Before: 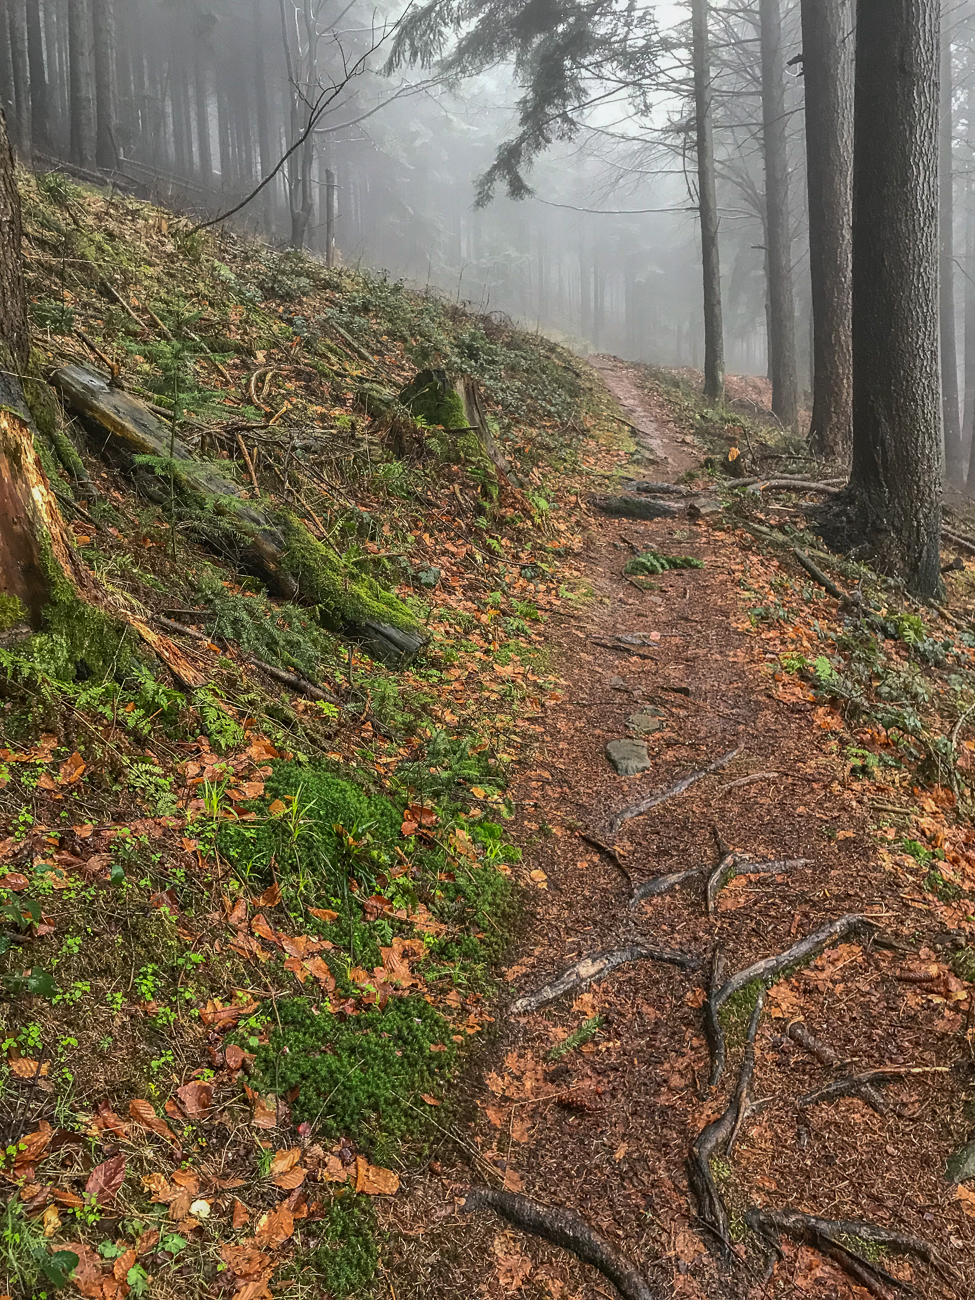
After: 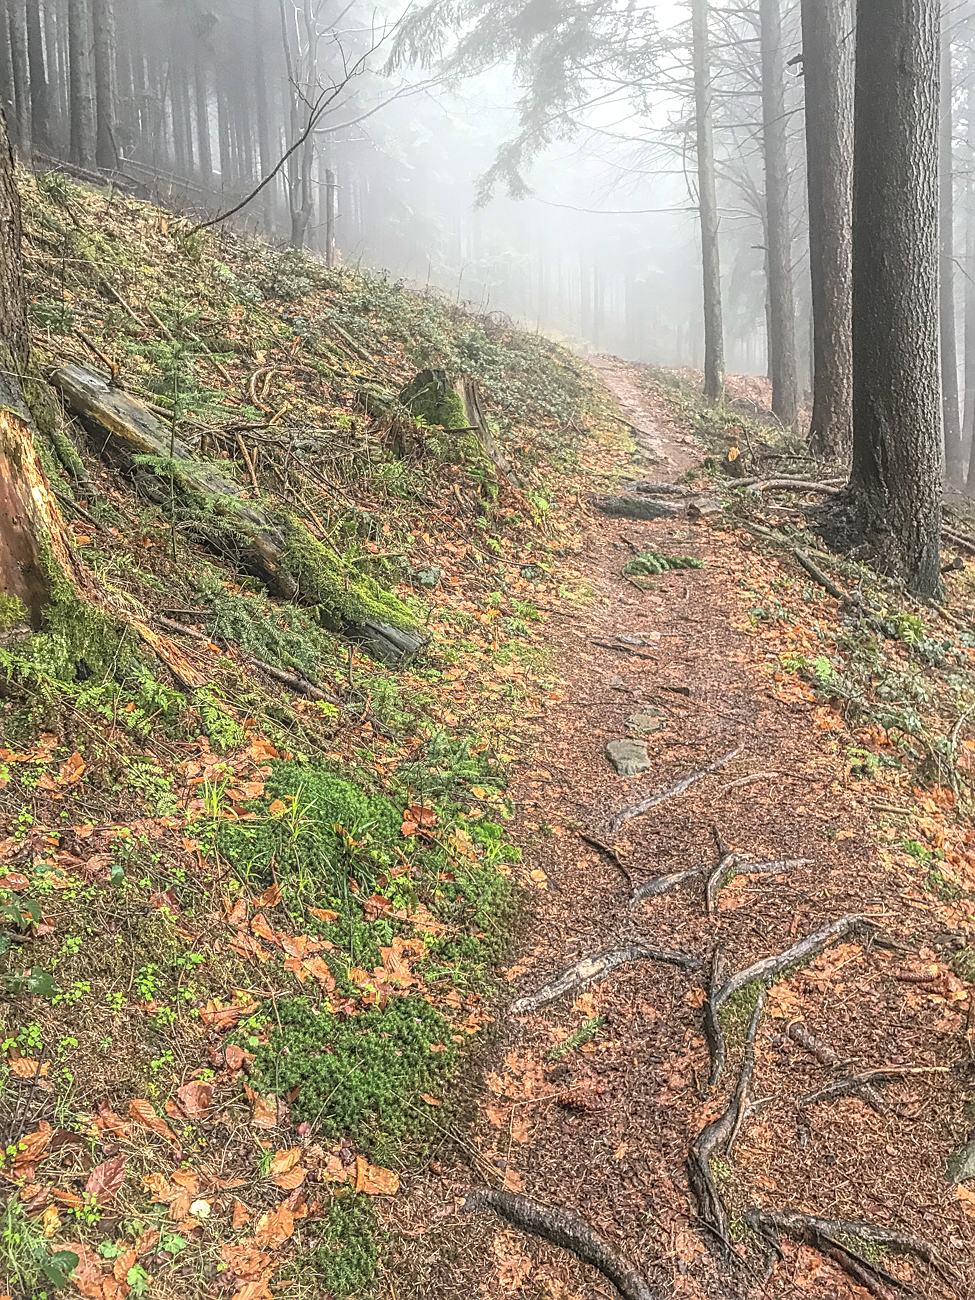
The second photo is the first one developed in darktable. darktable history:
sharpen: on, module defaults
local contrast: detail 160%
contrast brightness saturation: brightness 0.15
bloom: on, module defaults
